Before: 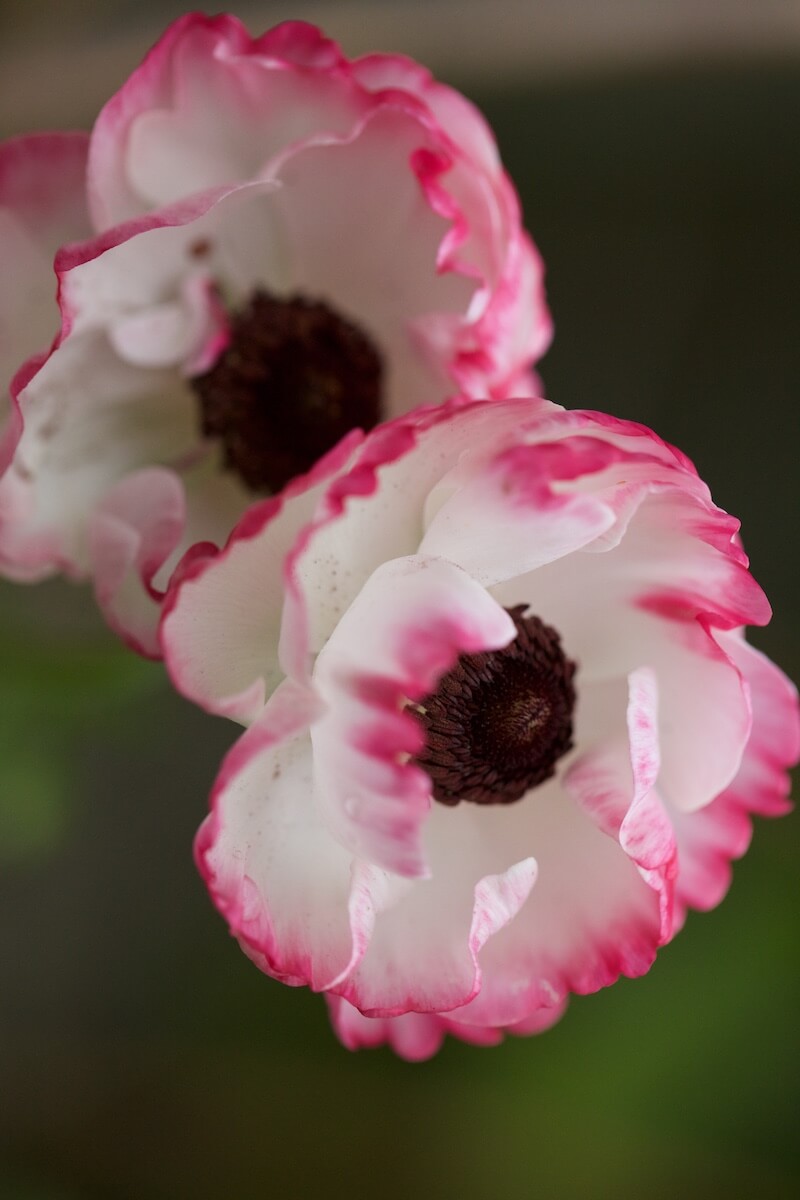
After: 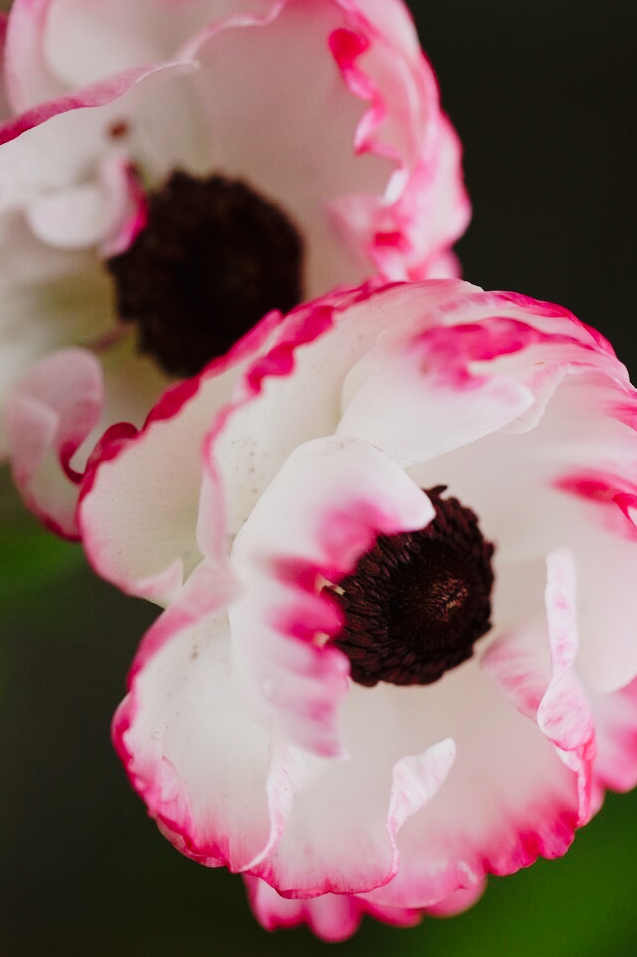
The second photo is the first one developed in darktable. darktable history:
tone curve: curves: ch0 [(0, 0.006) (0.184, 0.117) (0.405, 0.46) (0.456, 0.528) (0.634, 0.728) (0.877, 0.89) (0.984, 0.935)]; ch1 [(0, 0) (0.443, 0.43) (0.492, 0.489) (0.566, 0.579) (0.595, 0.625) (0.608, 0.667) (0.65, 0.729) (1, 1)]; ch2 [(0, 0) (0.33, 0.301) (0.421, 0.443) (0.447, 0.489) (0.492, 0.498) (0.537, 0.583) (0.586, 0.591) (0.663, 0.686) (1, 1)], preserve colors none
crop and rotate: left 10.293%, top 9.96%, right 9.994%, bottom 10.248%
